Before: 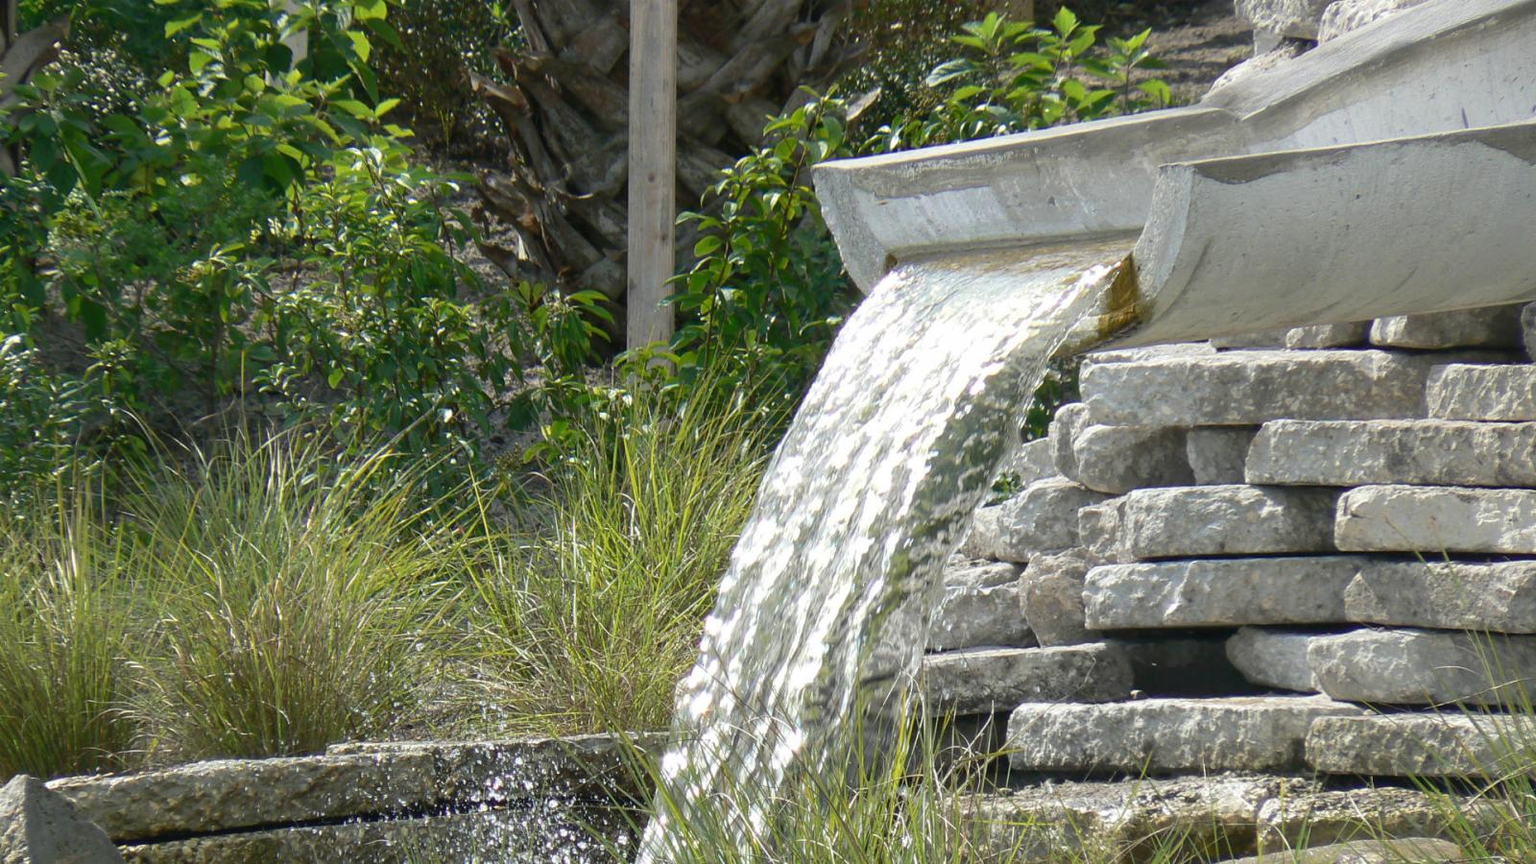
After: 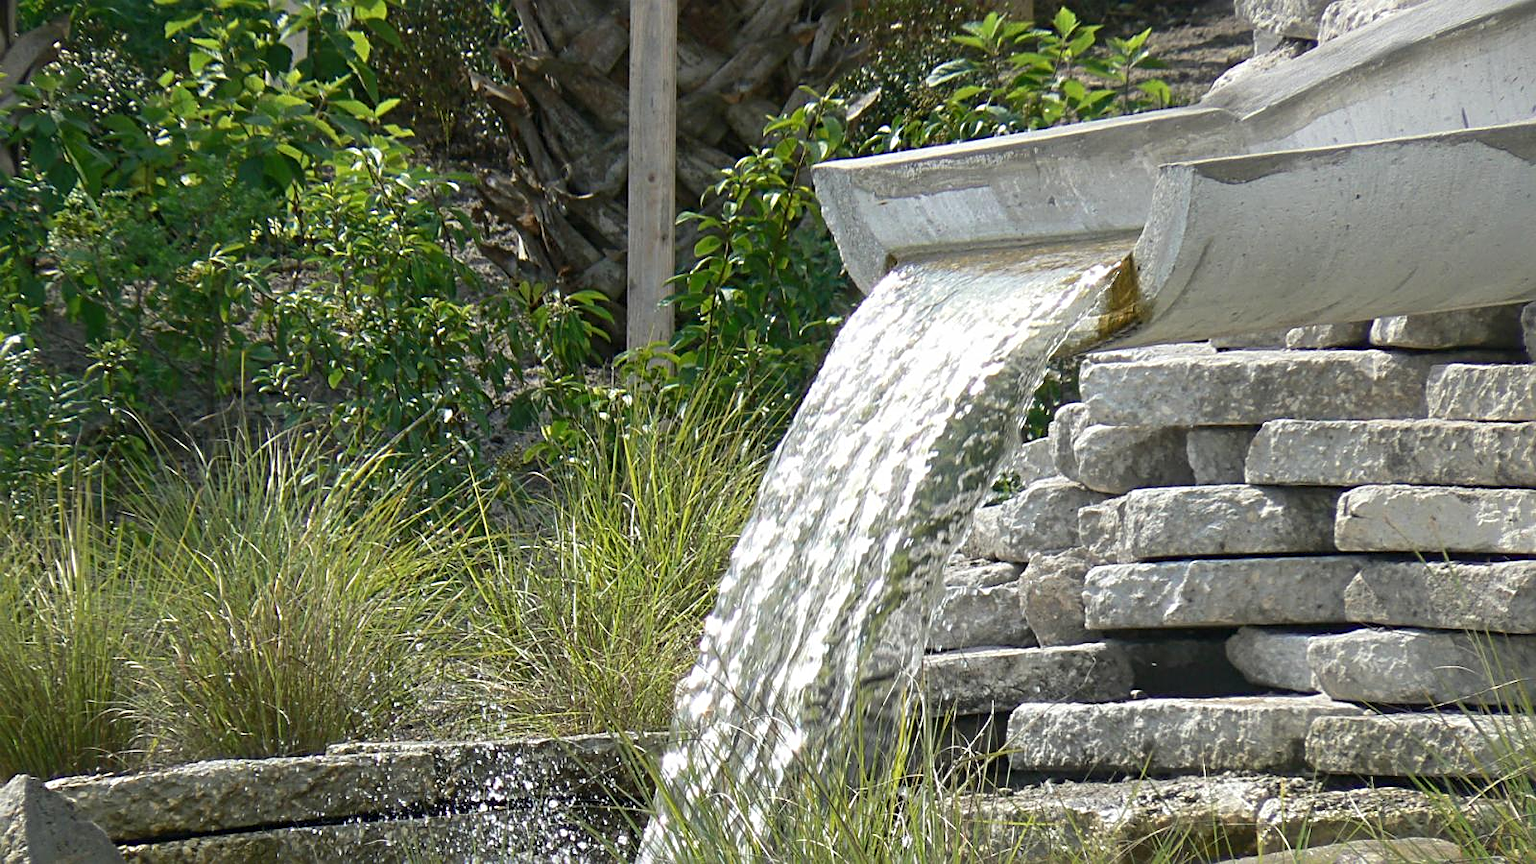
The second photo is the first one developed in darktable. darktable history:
sharpen: radius 3.073
